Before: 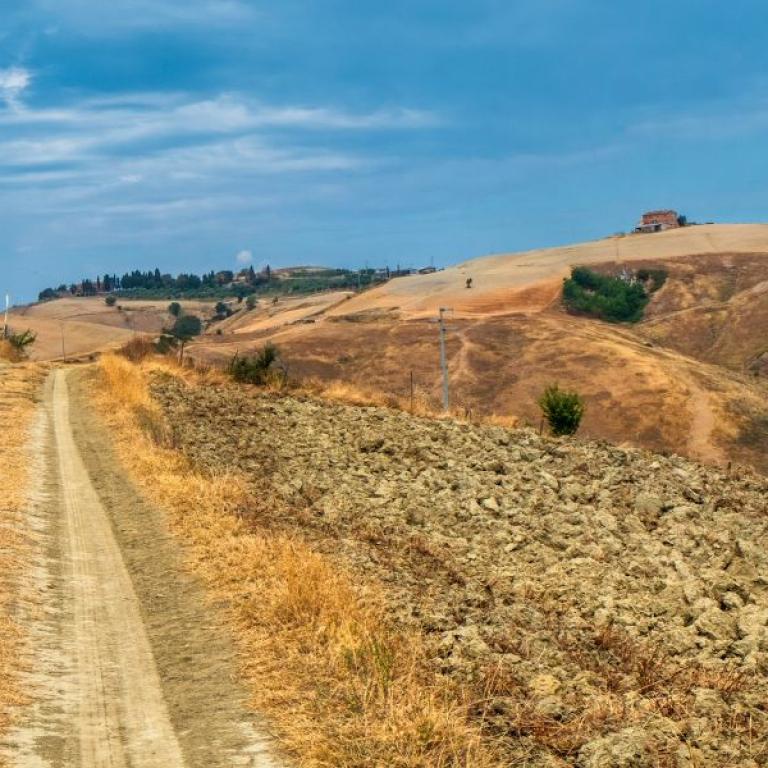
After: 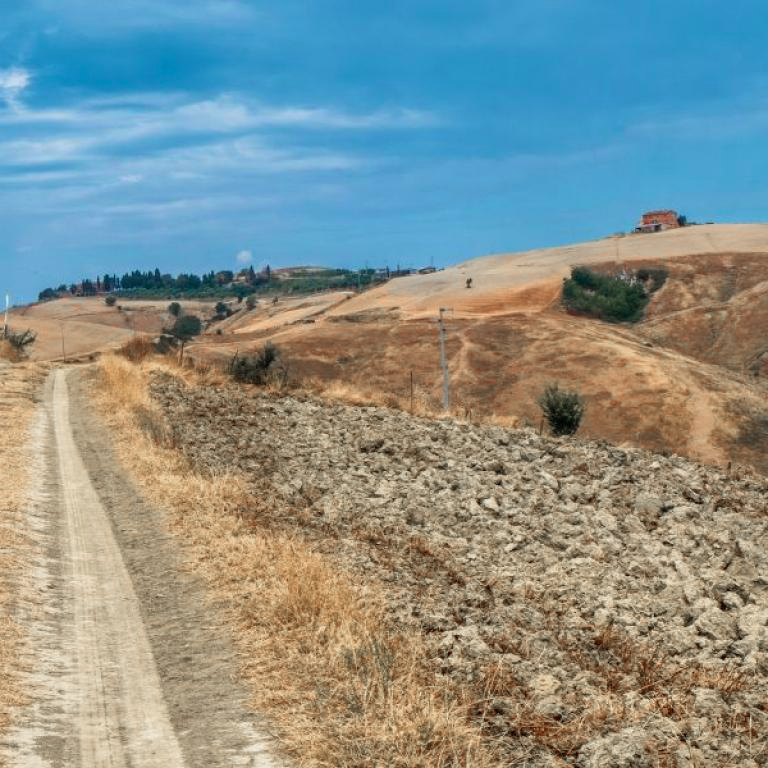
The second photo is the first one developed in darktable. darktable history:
velvia: on, module defaults
color zones: curves: ch1 [(0, 0.708) (0.088, 0.648) (0.245, 0.187) (0.429, 0.326) (0.571, 0.498) (0.714, 0.5) (0.857, 0.5) (1, 0.708)]
